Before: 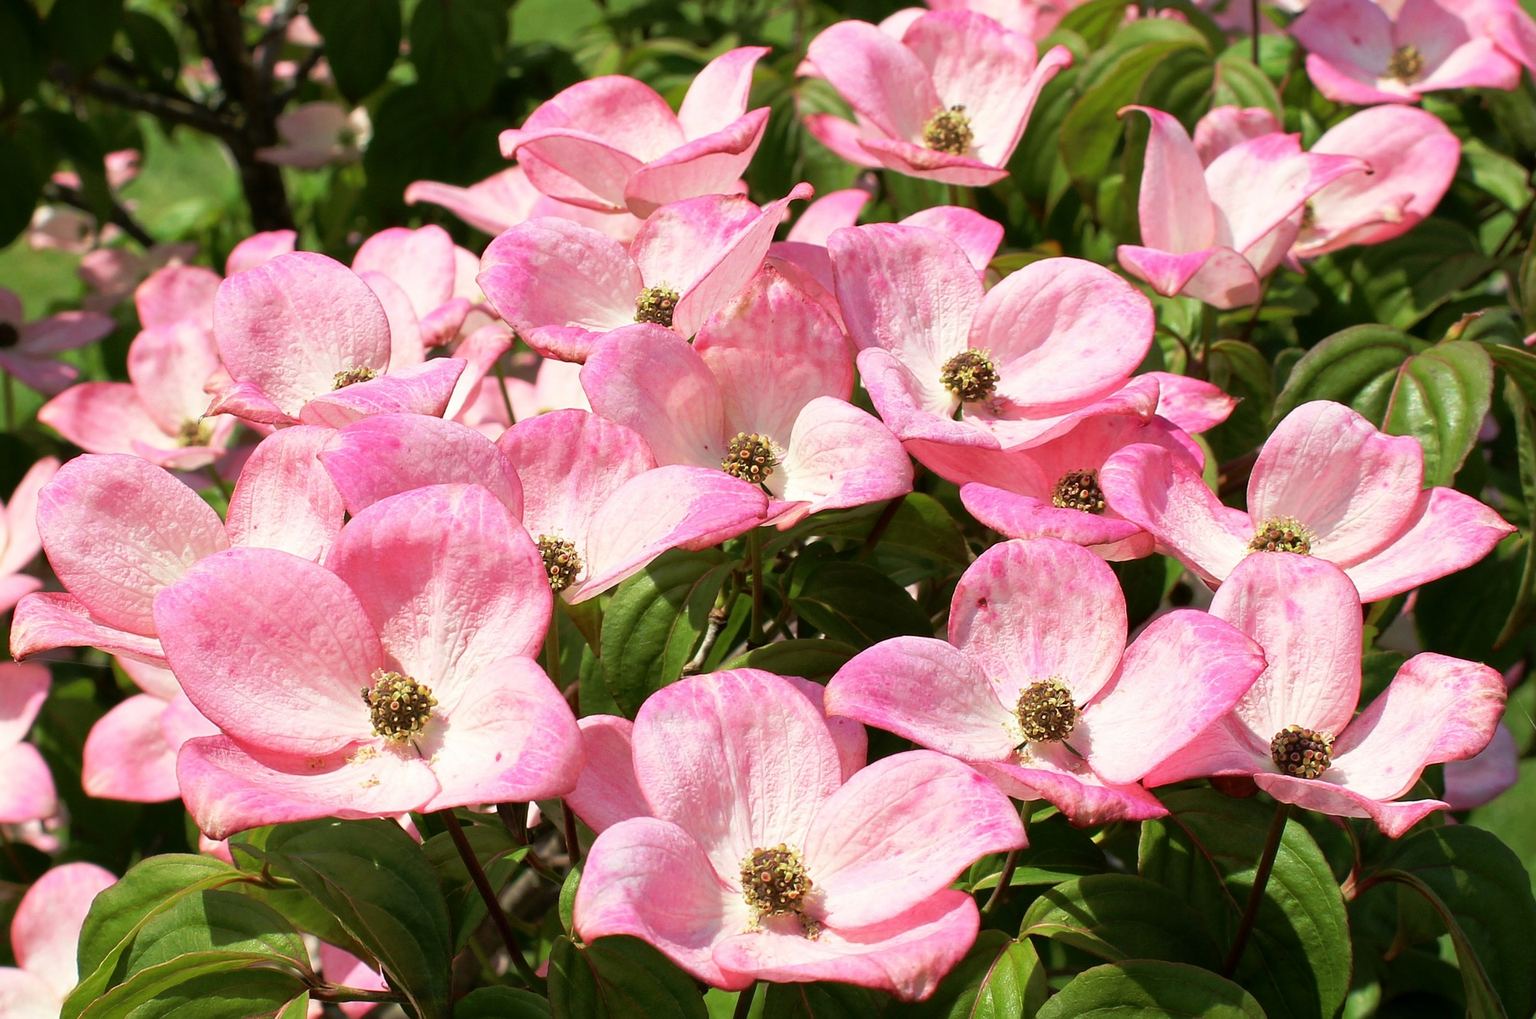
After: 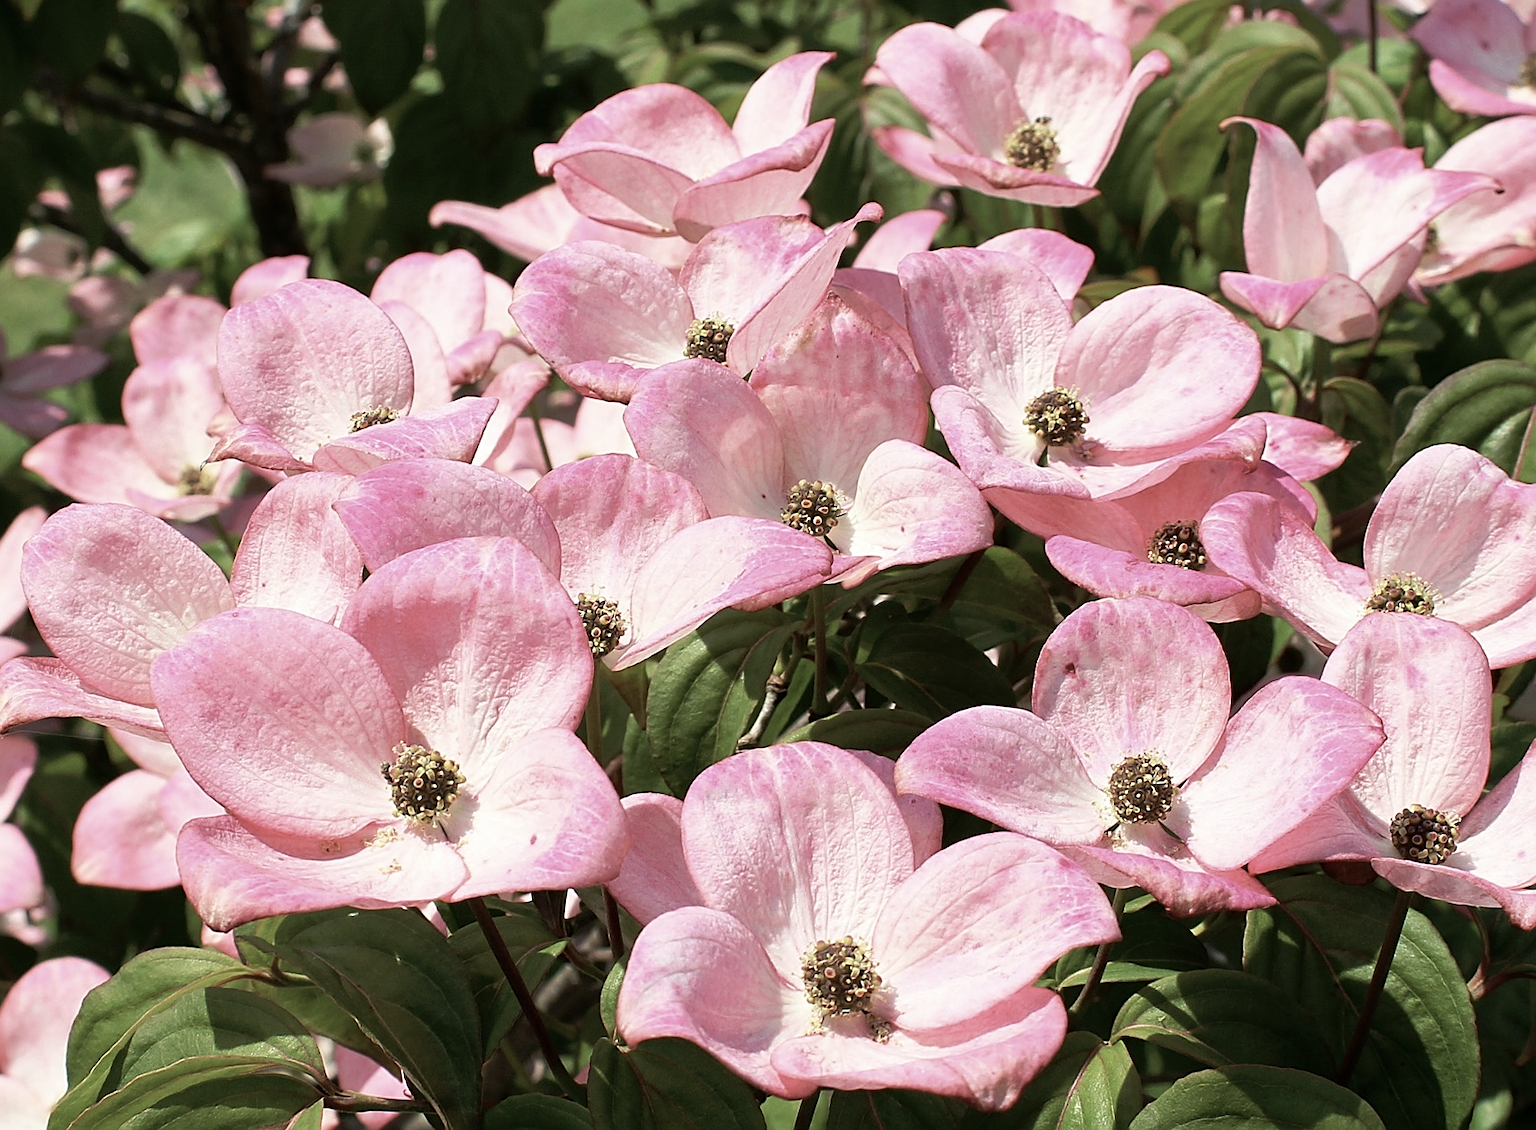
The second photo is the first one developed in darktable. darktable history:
contrast brightness saturation: contrast 0.099, saturation -0.377
sharpen: on, module defaults
crop and rotate: left 1.185%, right 8.618%
